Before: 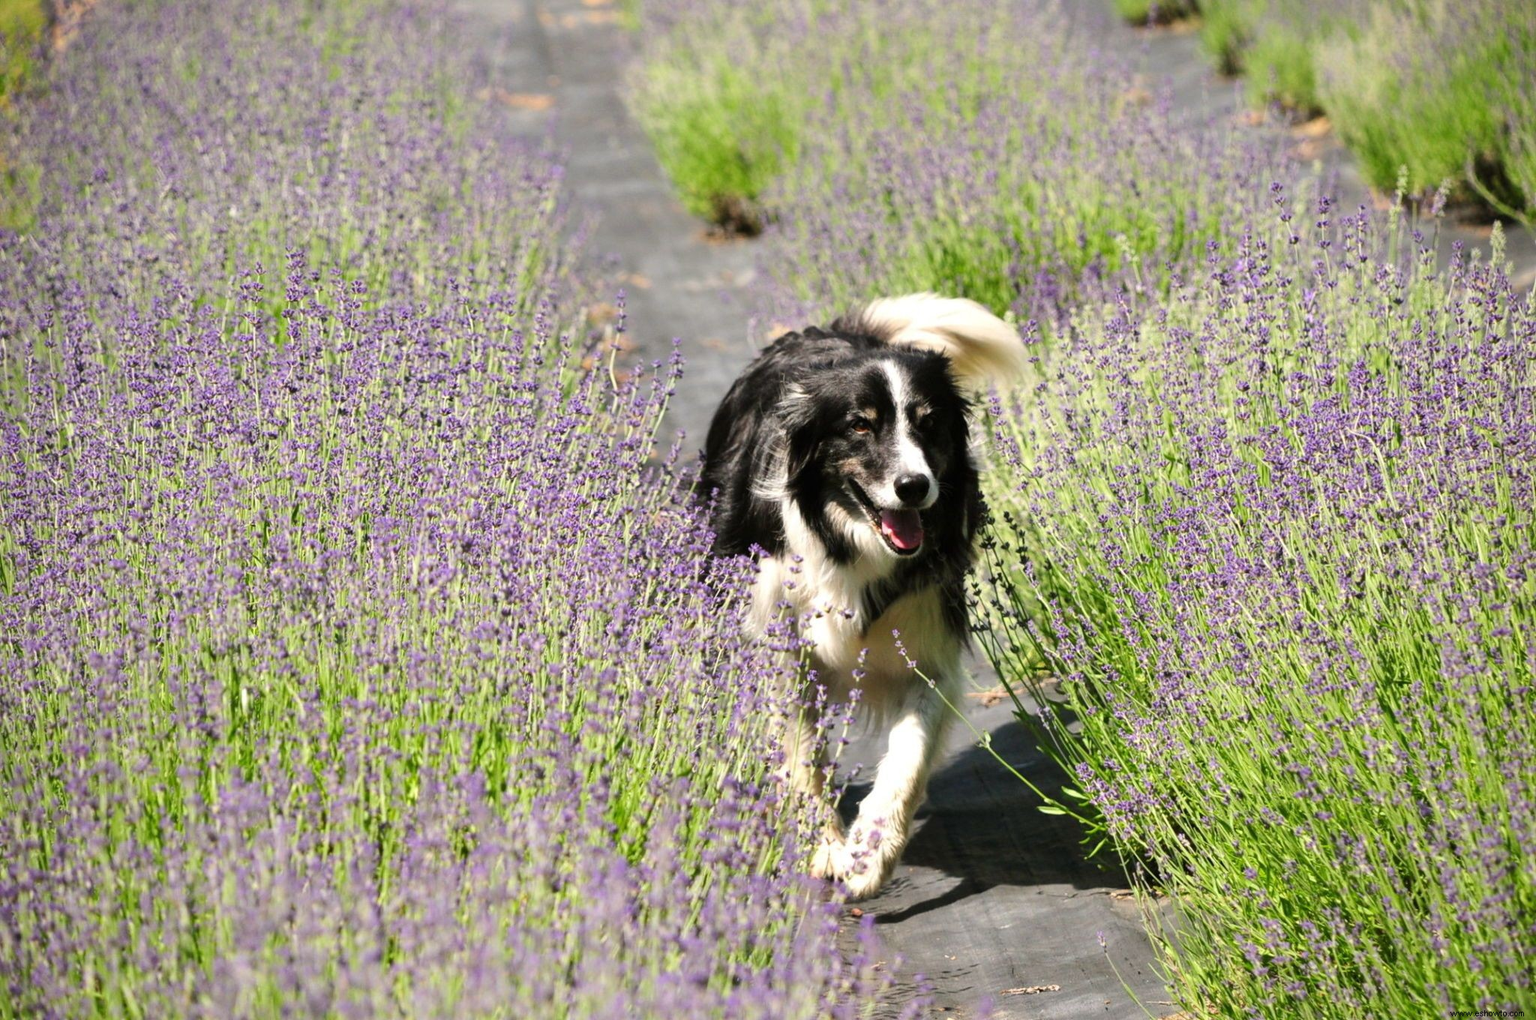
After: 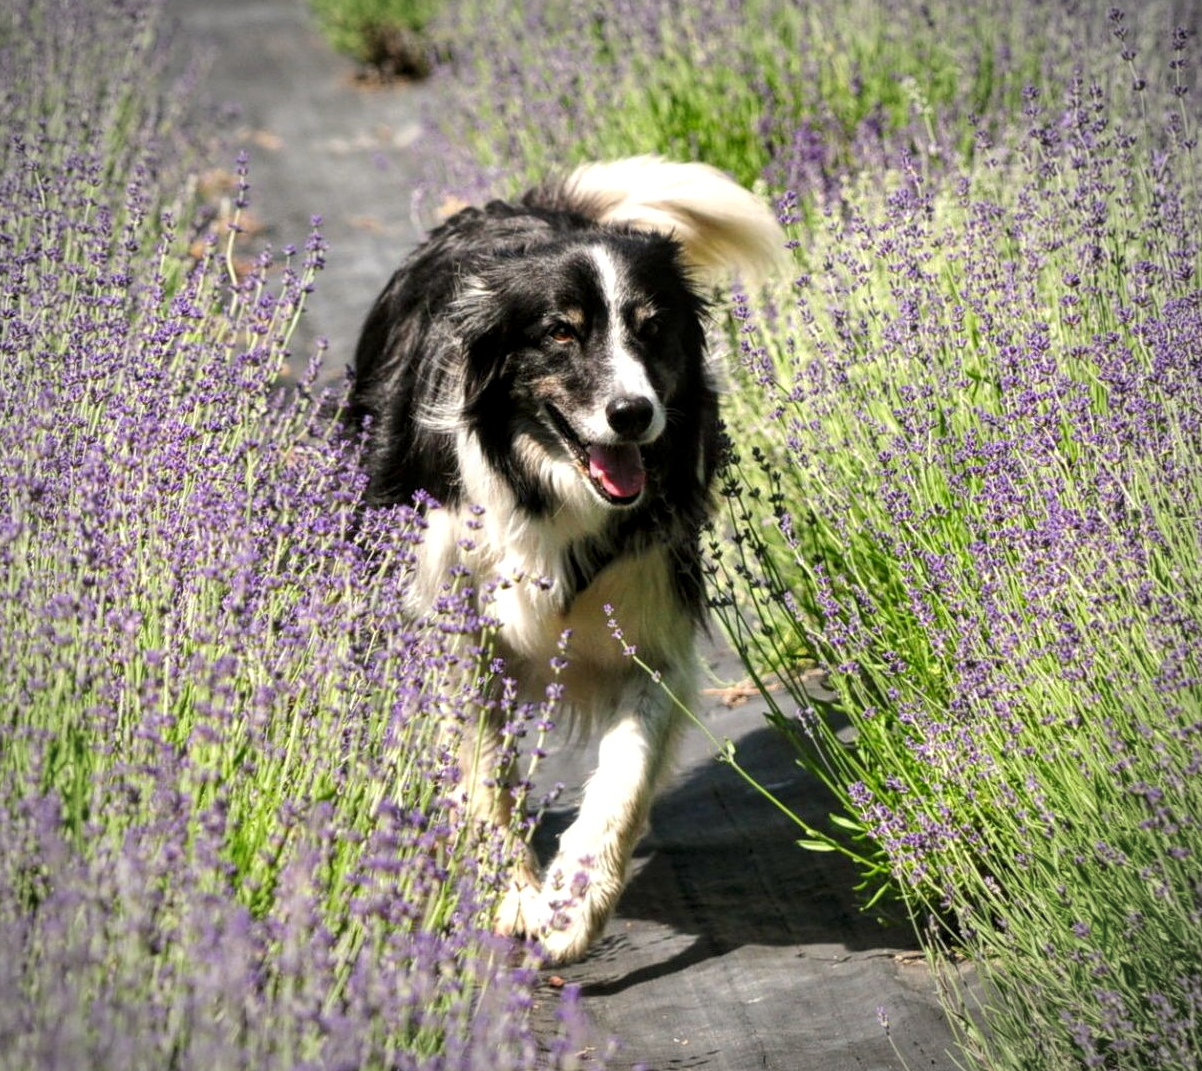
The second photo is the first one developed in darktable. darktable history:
vignetting: automatic ratio true
local contrast: highlights 93%, shadows 88%, detail 160%, midtone range 0.2
crop and rotate: left 28.64%, top 17.3%, right 12.655%, bottom 3.894%
